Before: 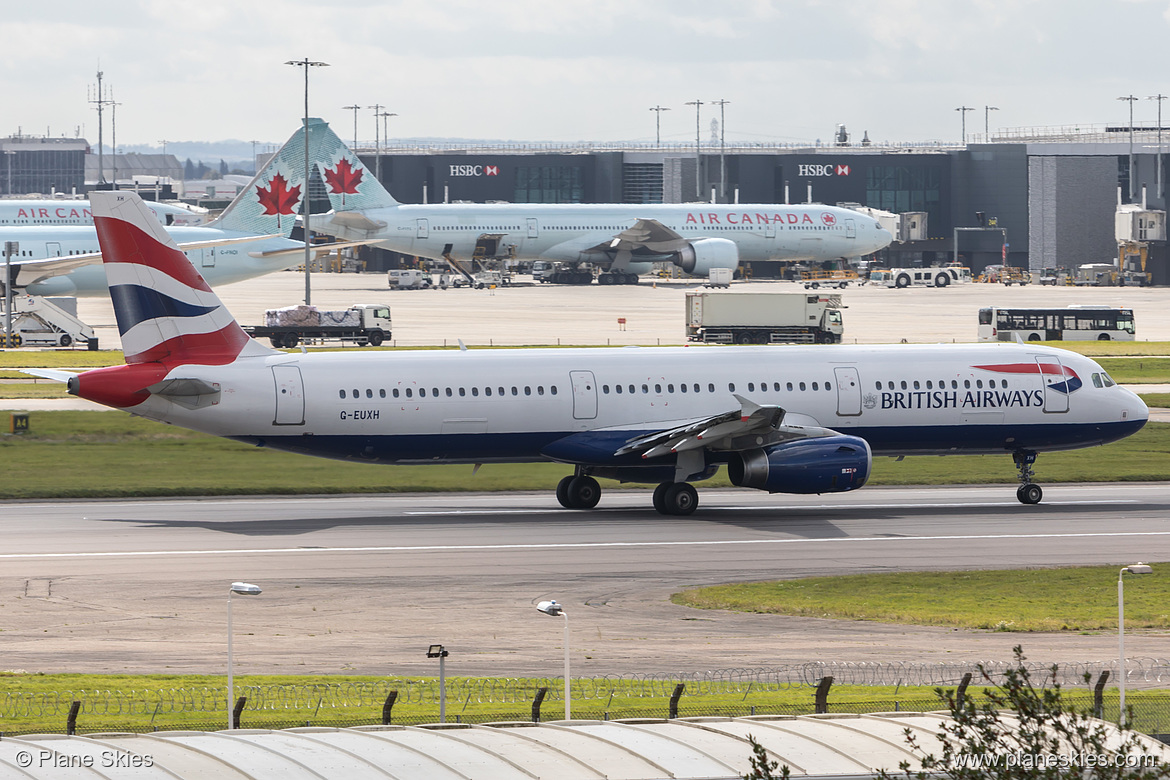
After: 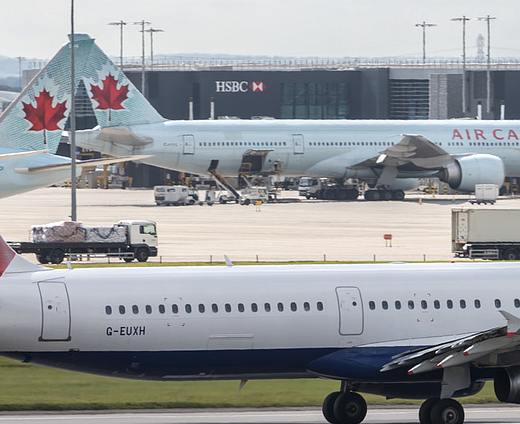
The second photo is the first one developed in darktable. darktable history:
color correction: highlights b* -0.059, saturation 0.986
crop: left 20.03%, top 10.861%, right 35.455%, bottom 34.677%
local contrast: highlights 106%, shadows 98%, detail 119%, midtone range 0.2
